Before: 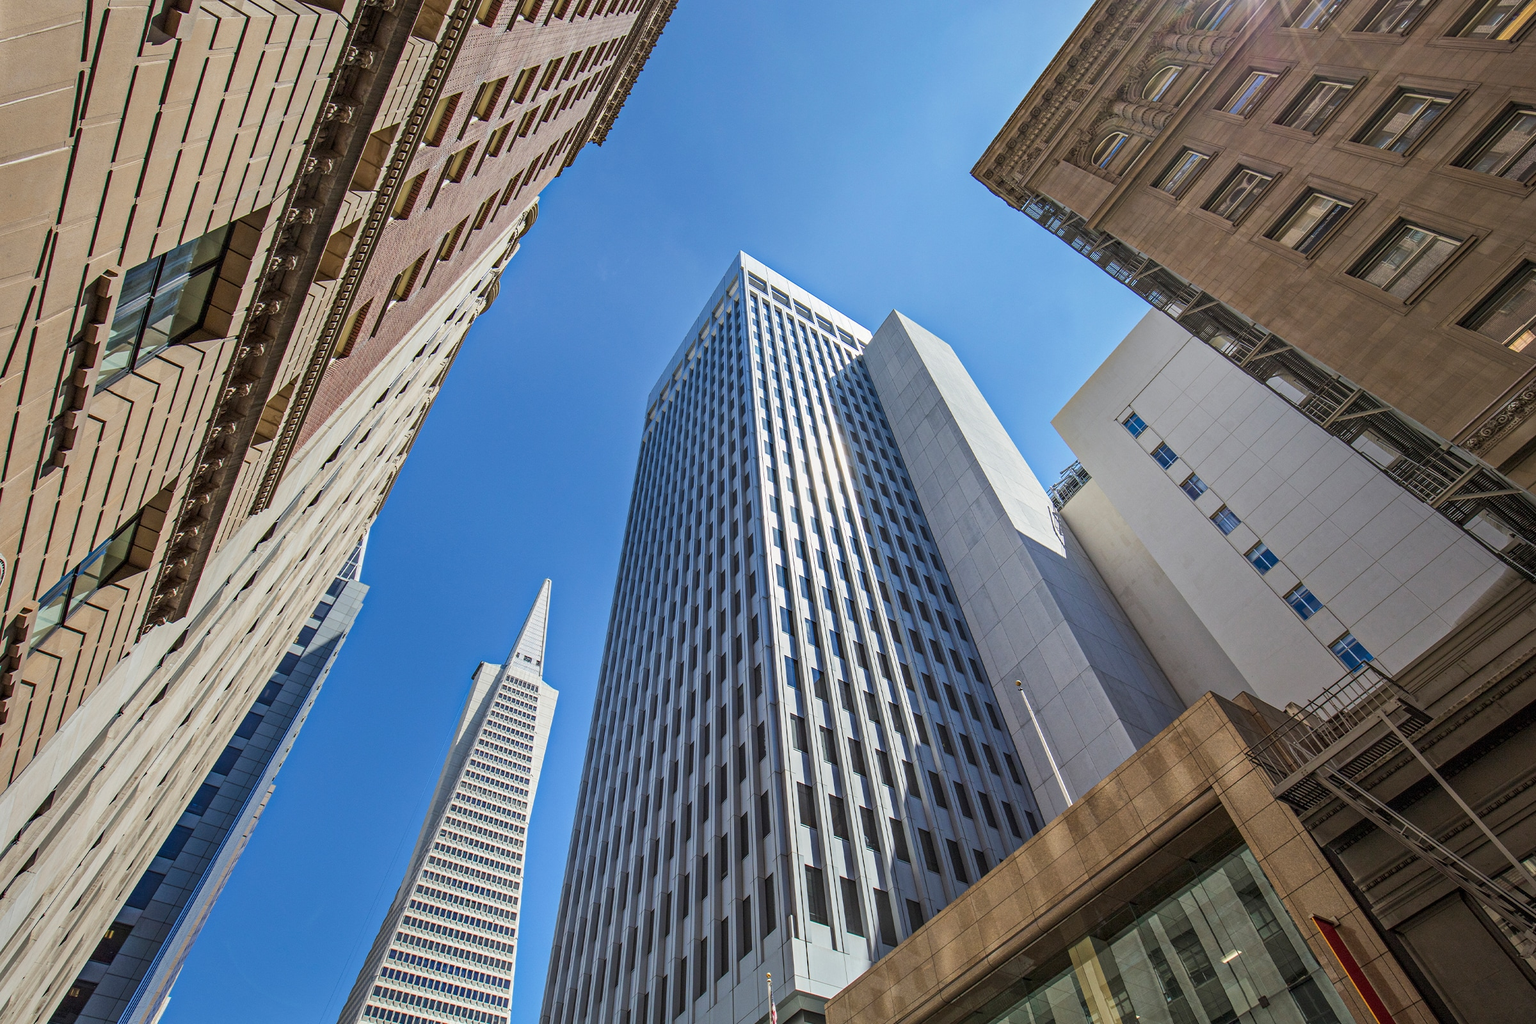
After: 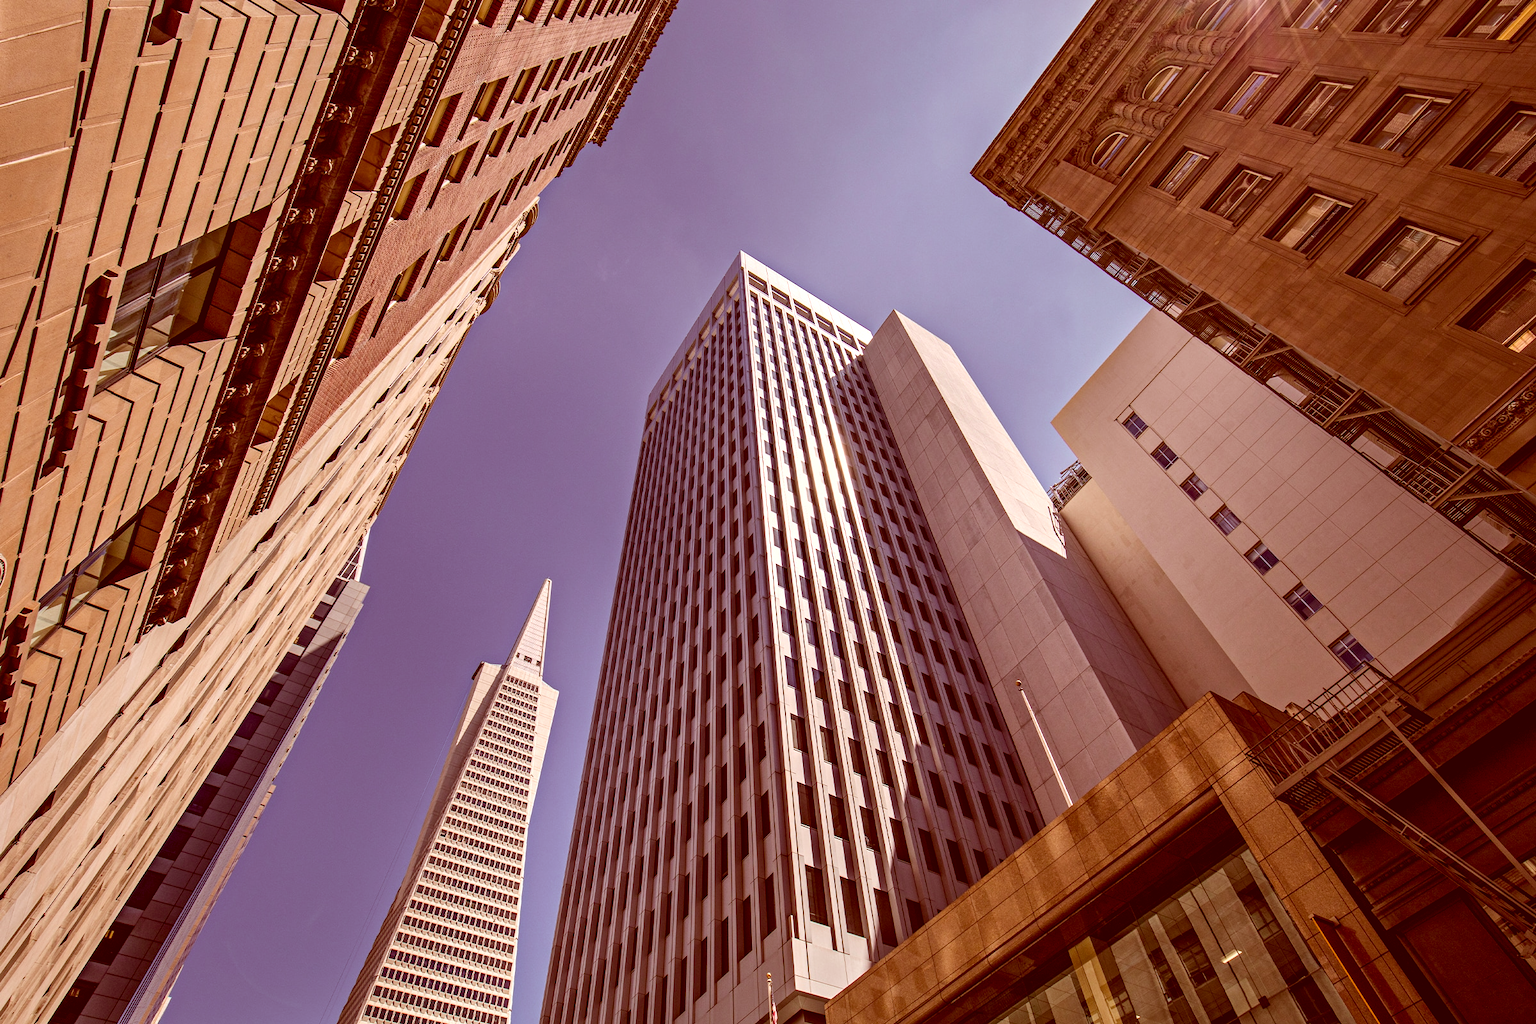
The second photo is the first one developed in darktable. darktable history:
color correction: highlights a* 9.57, highlights b* 8.88, shadows a* 39.85, shadows b* 39.51, saturation 0.805
color balance rgb: power › chroma 0.276%, power › hue 21.9°, perceptual saturation grading › global saturation 9.563%, perceptual brilliance grading › highlights 10.907%, perceptual brilliance grading › shadows -11.097%, global vibrance 20%
exposure: black level correction 0.009, exposure -0.16 EV, compensate highlight preservation false
